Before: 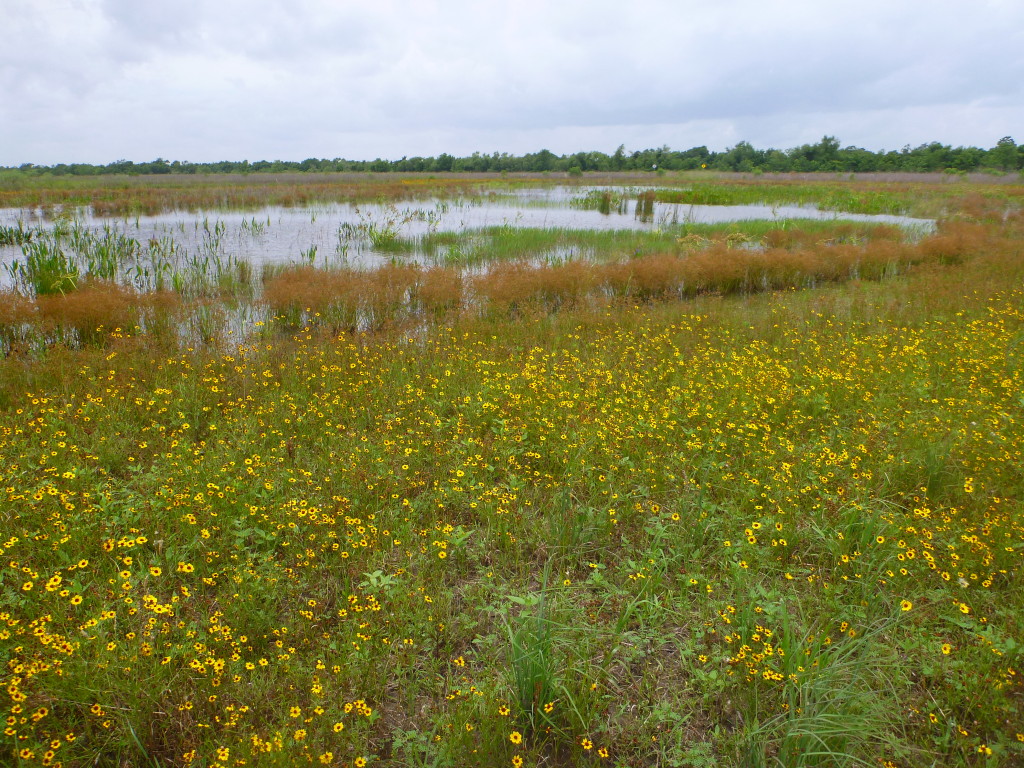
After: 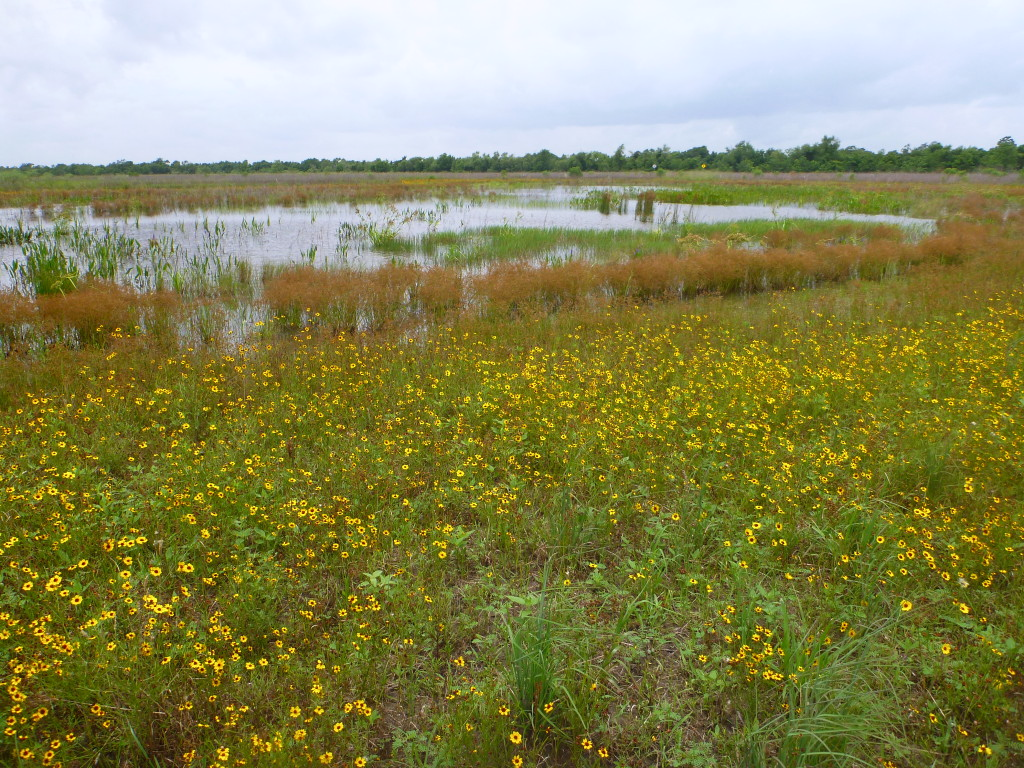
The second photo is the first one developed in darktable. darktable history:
shadows and highlights: shadows -1.2, highlights 39.54
